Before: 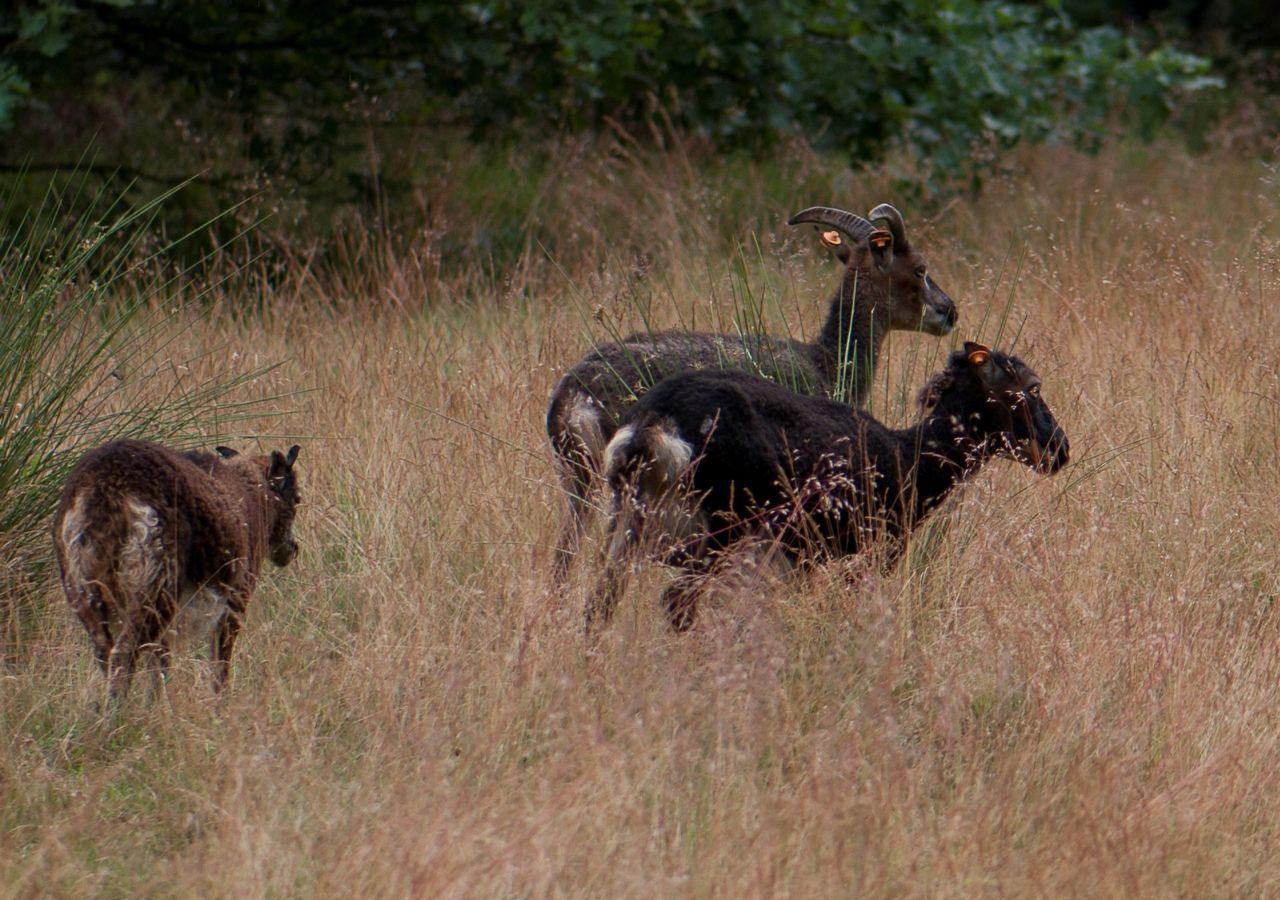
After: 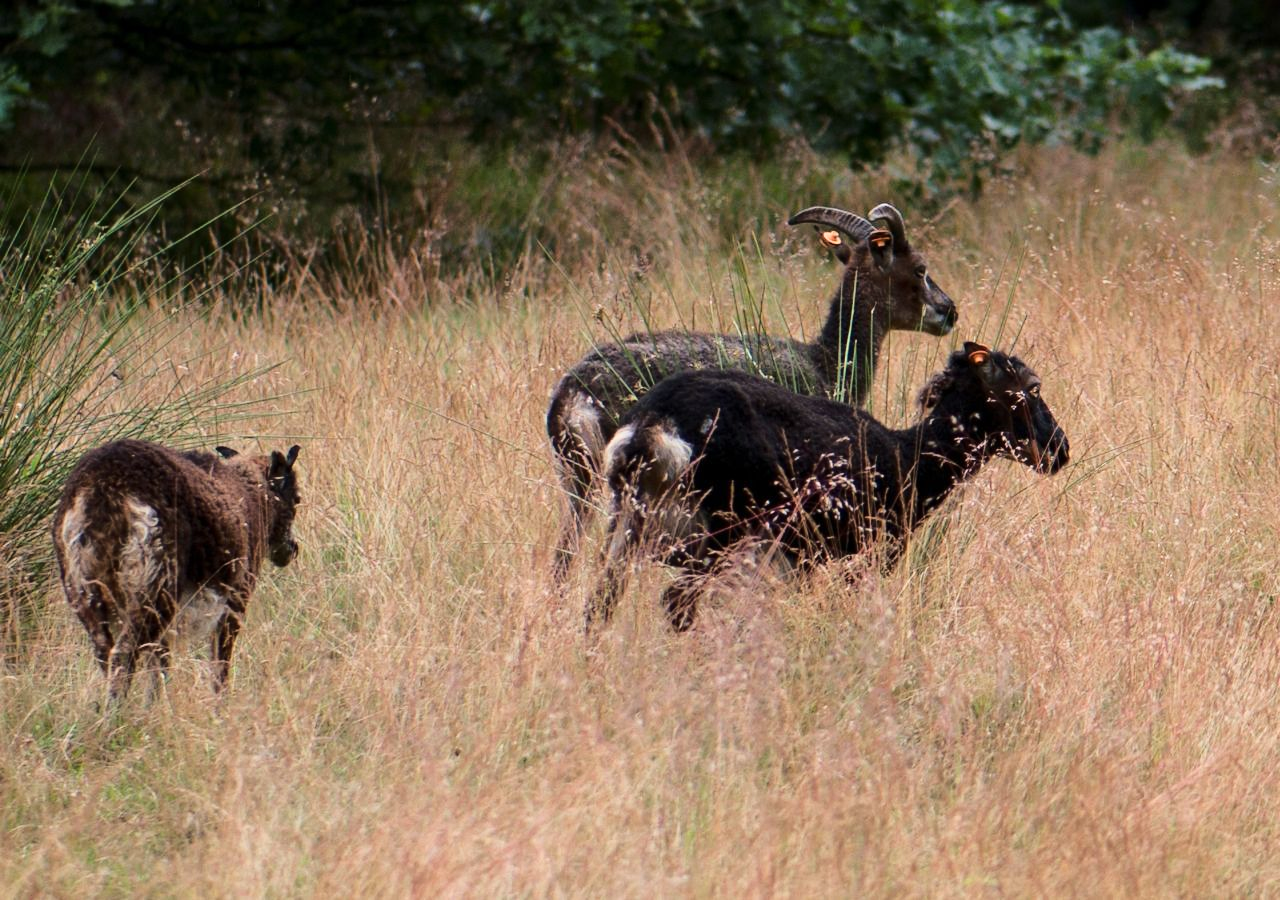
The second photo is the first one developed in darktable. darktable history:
tone equalizer: on, module defaults
base curve: curves: ch0 [(0, 0) (0.028, 0.03) (0.121, 0.232) (0.46, 0.748) (0.859, 0.968) (1, 1)]
